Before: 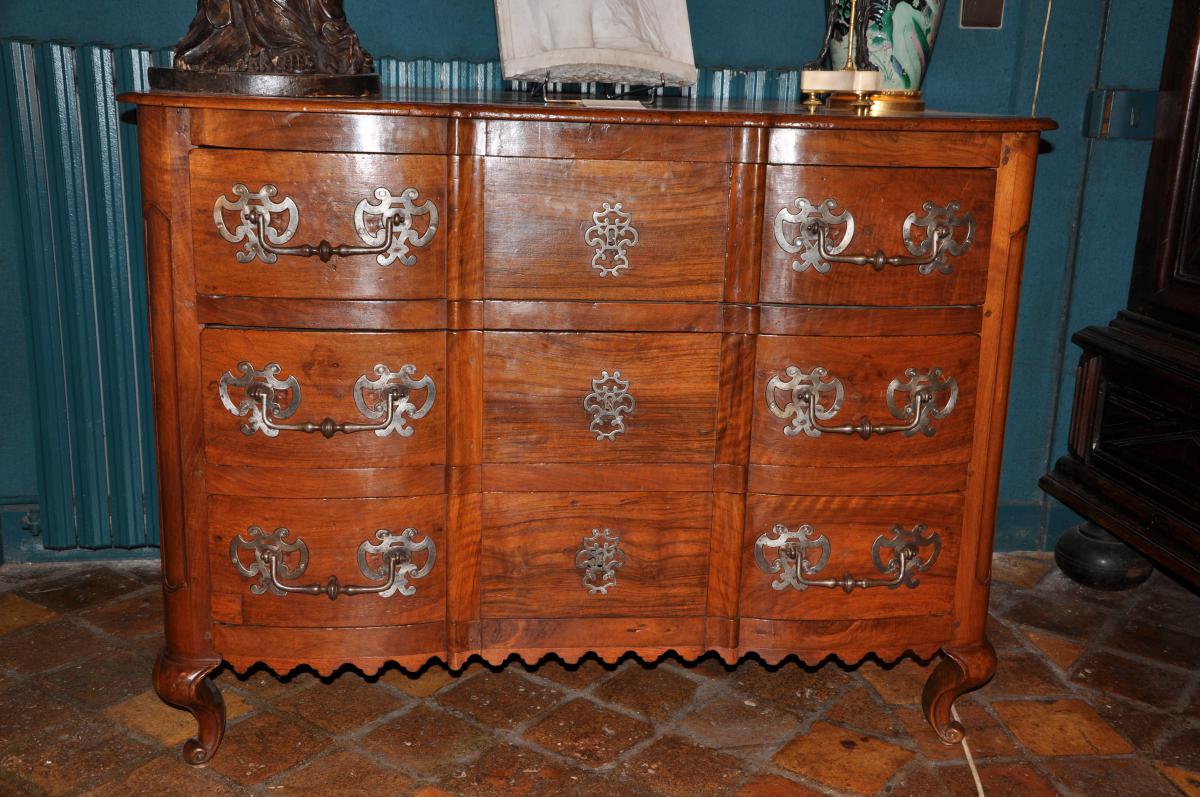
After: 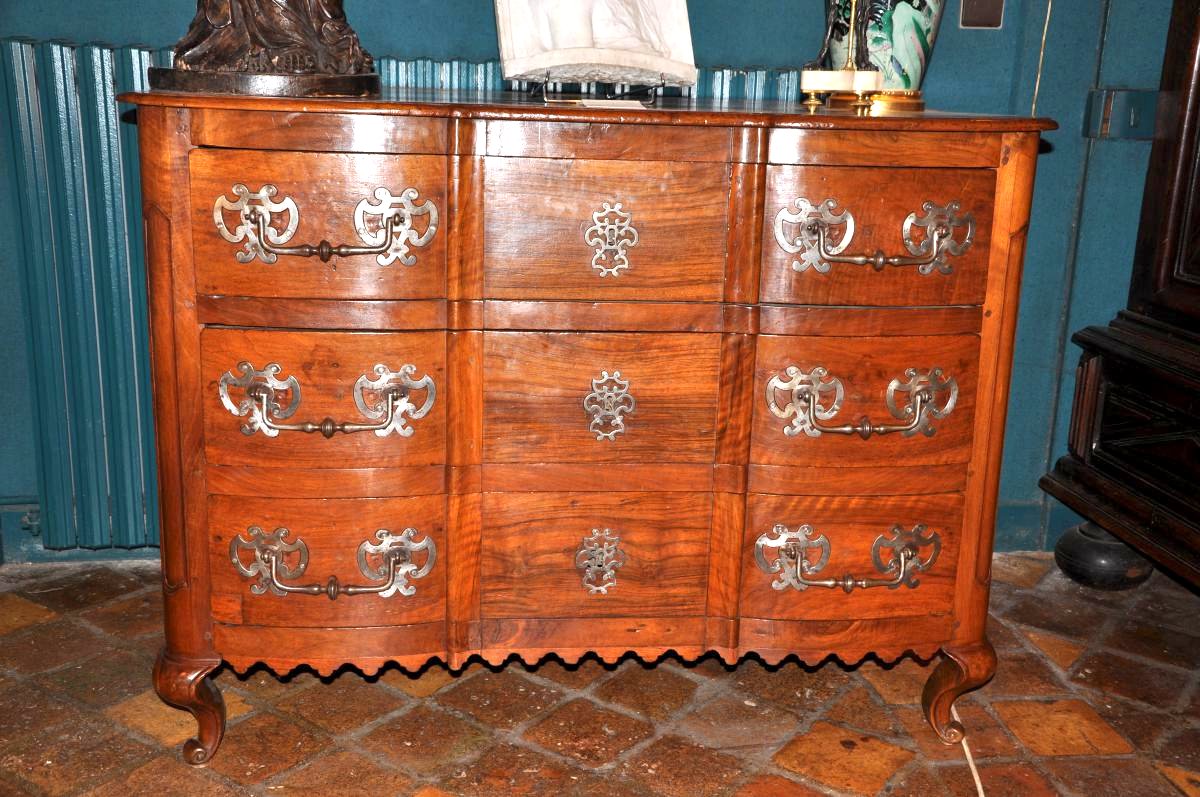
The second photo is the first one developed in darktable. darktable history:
exposure: black level correction 0.001, exposure 0.962 EV, compensate highlight preservation false
